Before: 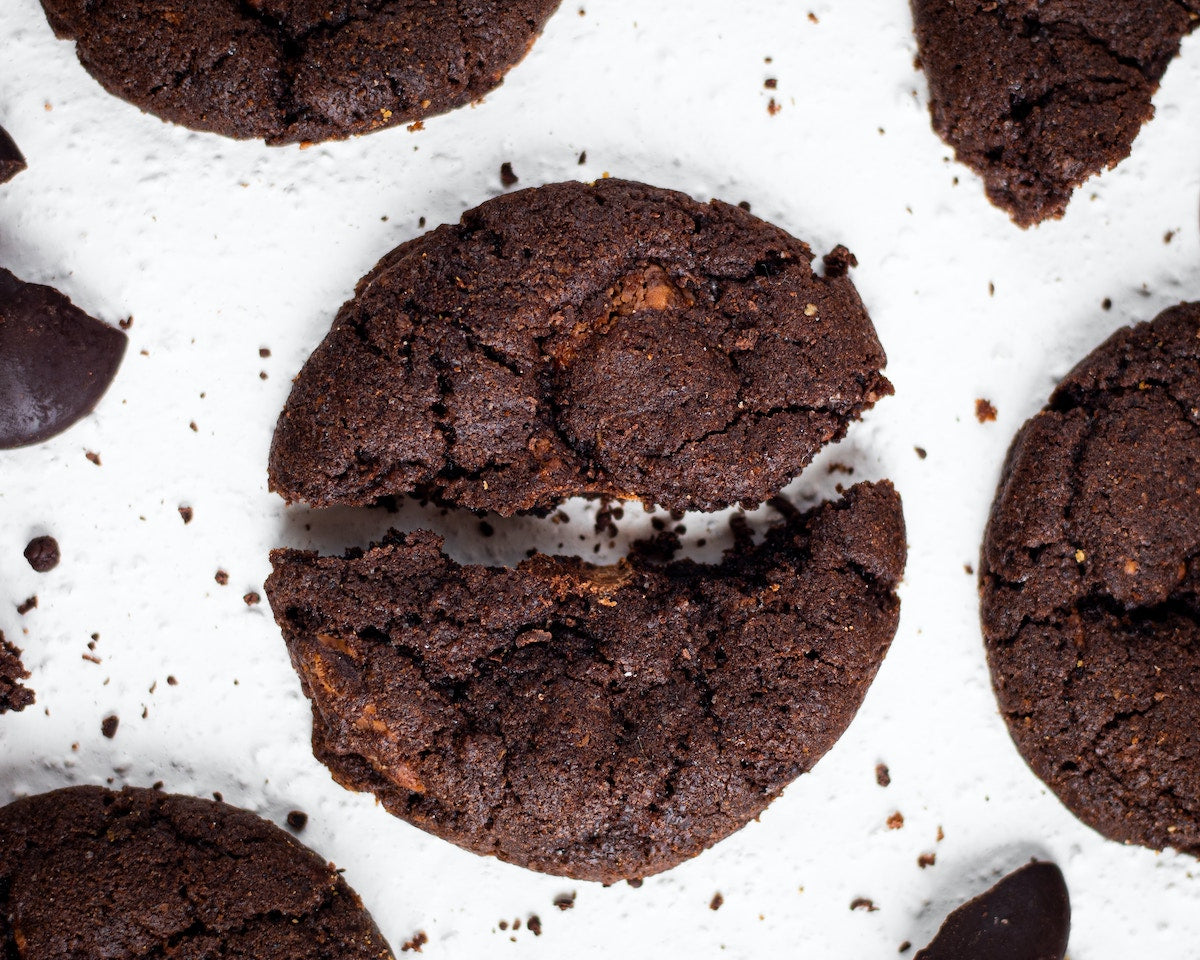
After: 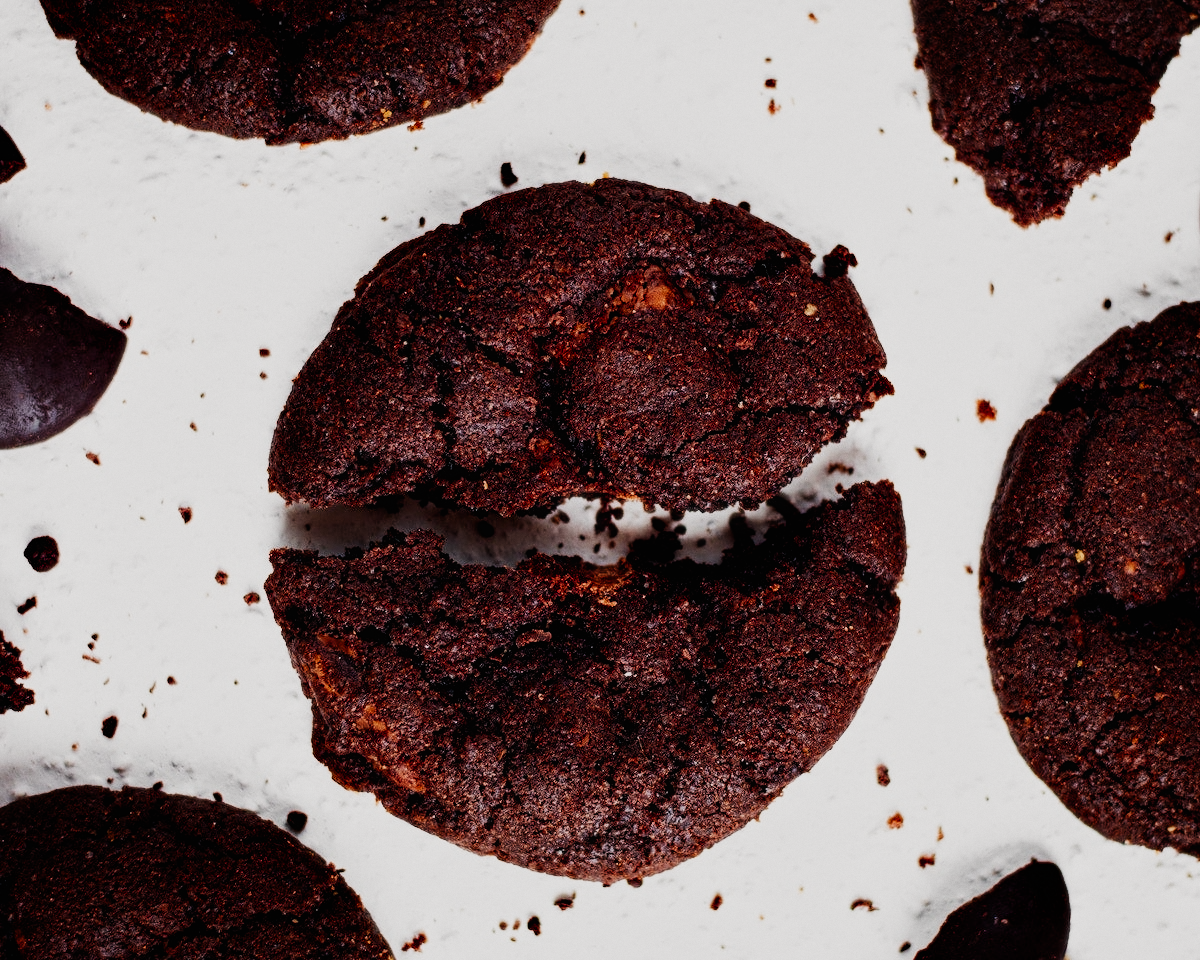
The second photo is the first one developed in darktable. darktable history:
contrast equalizer: y [[0.5, 0.486, 0.447, 0.446, 0.489, 0.5], [0.5 ×6], [0.5 ×6], [0 ×6], [0 ×6]]
color balance rgb: shadows lift › chroma 1%, shadows lift › hue 28.8°, power › hue 60°, highlights gain › chroma 1%, highlights gain › hue 60°, global offset › luminance 0.25%, perceptual saturation grading › highlights -20%, perceptual saturation grading › shadows 20%, perceptual brilliance grading › highlights 5%, perceptual brilliance grading › shadows -10%, global vibrance 19.67%
color equalizer: saturation › orange 1.03, saturation › green 0.92, saturation › blue 1.05, hue › yellow -4.8, hue › green 2.4, brightness › red 0.927, brightness › orange 1.04, brightness › yellow 1.04, brightness › green 0.9, brightness › cyan 0.953, brightness › blue 0.92, brightness › lavender 0.98, brightness › magenta 0.98 | blend: blend mode normal, opacity 100%; mask: uniform (no mask)
diffuse or sharpen "bloom 20%": radius span 32, 1st order speed 50%, 2nd order speed 50%, 3rd order speed 50%, 4th order speed 50% | blend: blend mode normal, opacity 20%; mask: uniform (no mask)
grain "film": coarseness 0.09 ISO, strength 10%
rgb primaries: red hue -0.021, red purity 1.1, green hue 0.017, blue hue -0.087, blue purity 1.1
sigmoid: contrast 1.7, skew -0.2, preserve hue 0%, red attenuation 0.1, red rotation 0.035, green attenuation 0.1, green rotation -0.017, blue attenuation 0.15, blue rotation -0.052, base primaries Rec2020
tone equalizer "reduce highlights": -8 EV -0.002 EV, -7 EV 0.005 EV, -6 EV -0.009 EV, -5 EV 0.011 EV, -4 EV -0.012 EV, -3 EV 0.007 EV, -2 EV -0.062 EV, -1 EV -0.293 EV, +0 EV -0.582 EV, smoothing diameter 2%, edges refinement/feathering 20, mask exposure compensation -1.57 EV, filter diffusion 5
diffuse or sharpen "_builtin_local contrast | fast": radius span 512, edge sensitivity 0.01, edge threshold 0.05, 3rd order anisotropy 500%, 3rd order speed -50%, central radius 512
